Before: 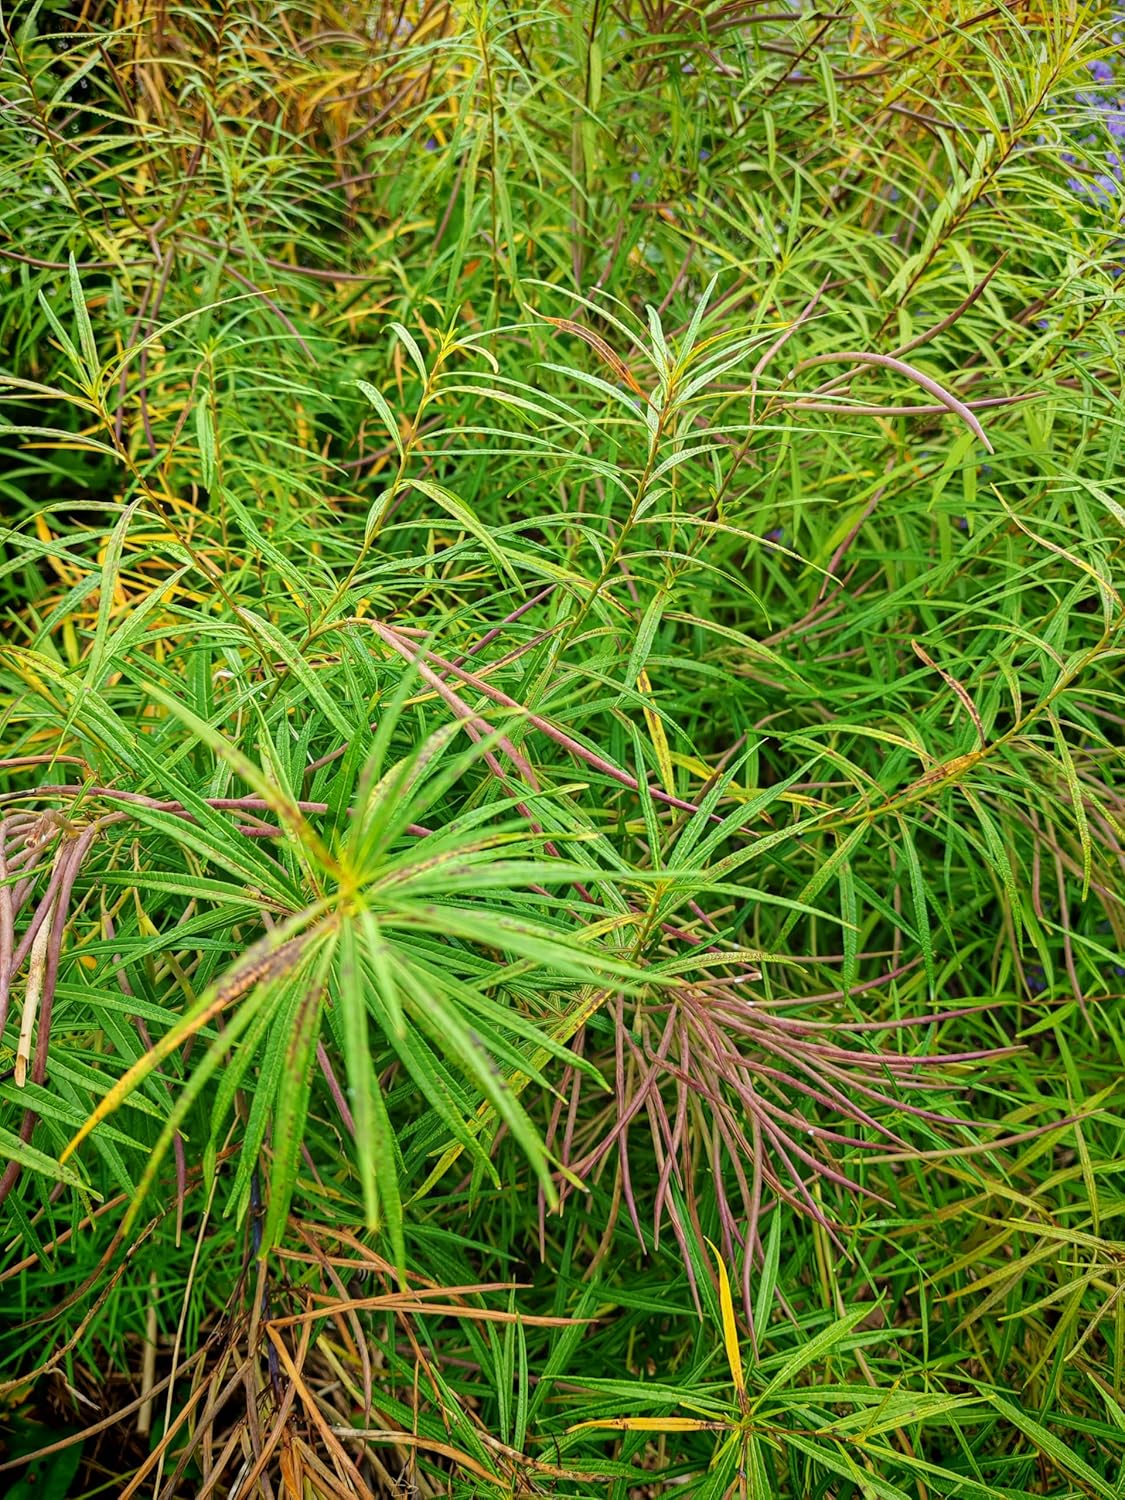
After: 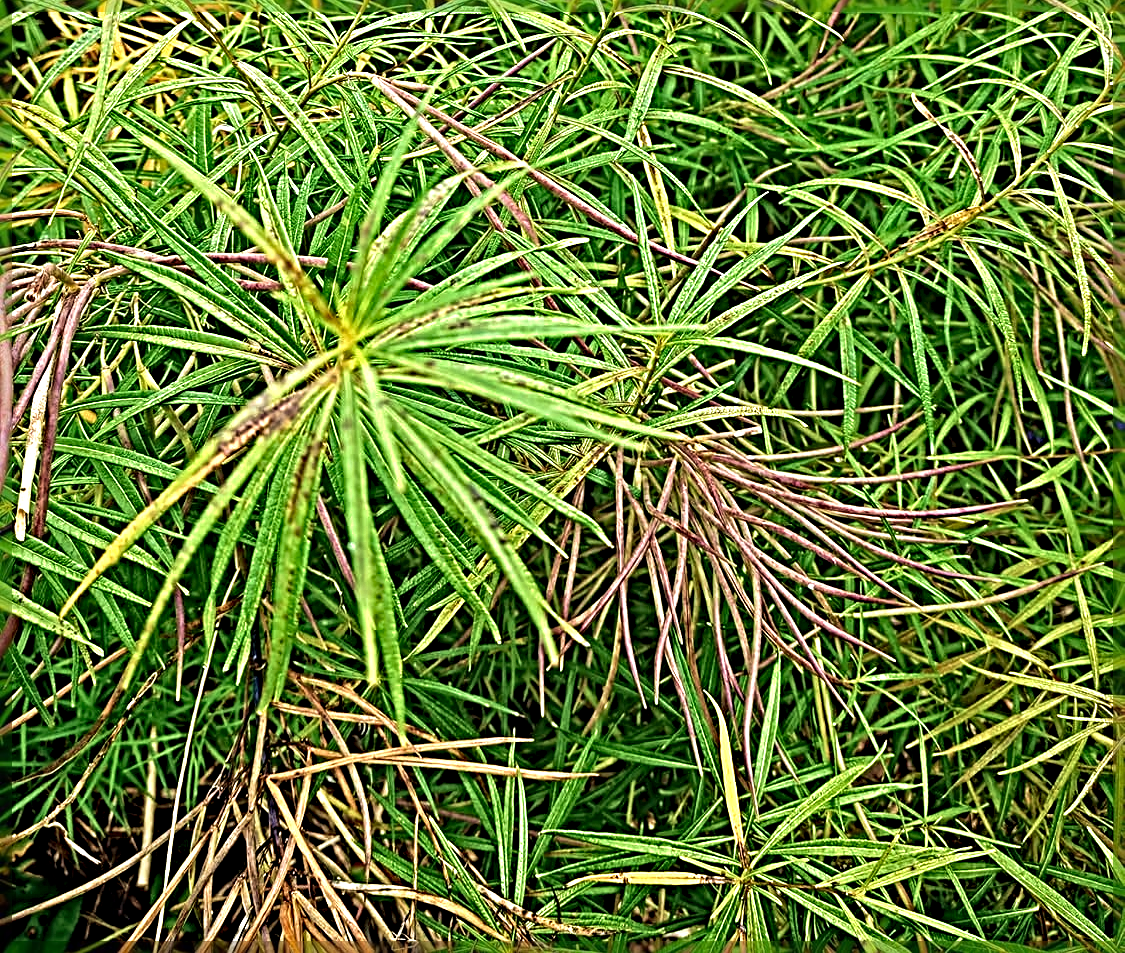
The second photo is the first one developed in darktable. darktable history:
velvia: on, module defaults
sharpen: radius 6.3, amount 1.8, threshold 0
crop and rotate: top 36.435%
haze removal: strength 0.12, distance 0.25, compatibility mode true, adaptive false
